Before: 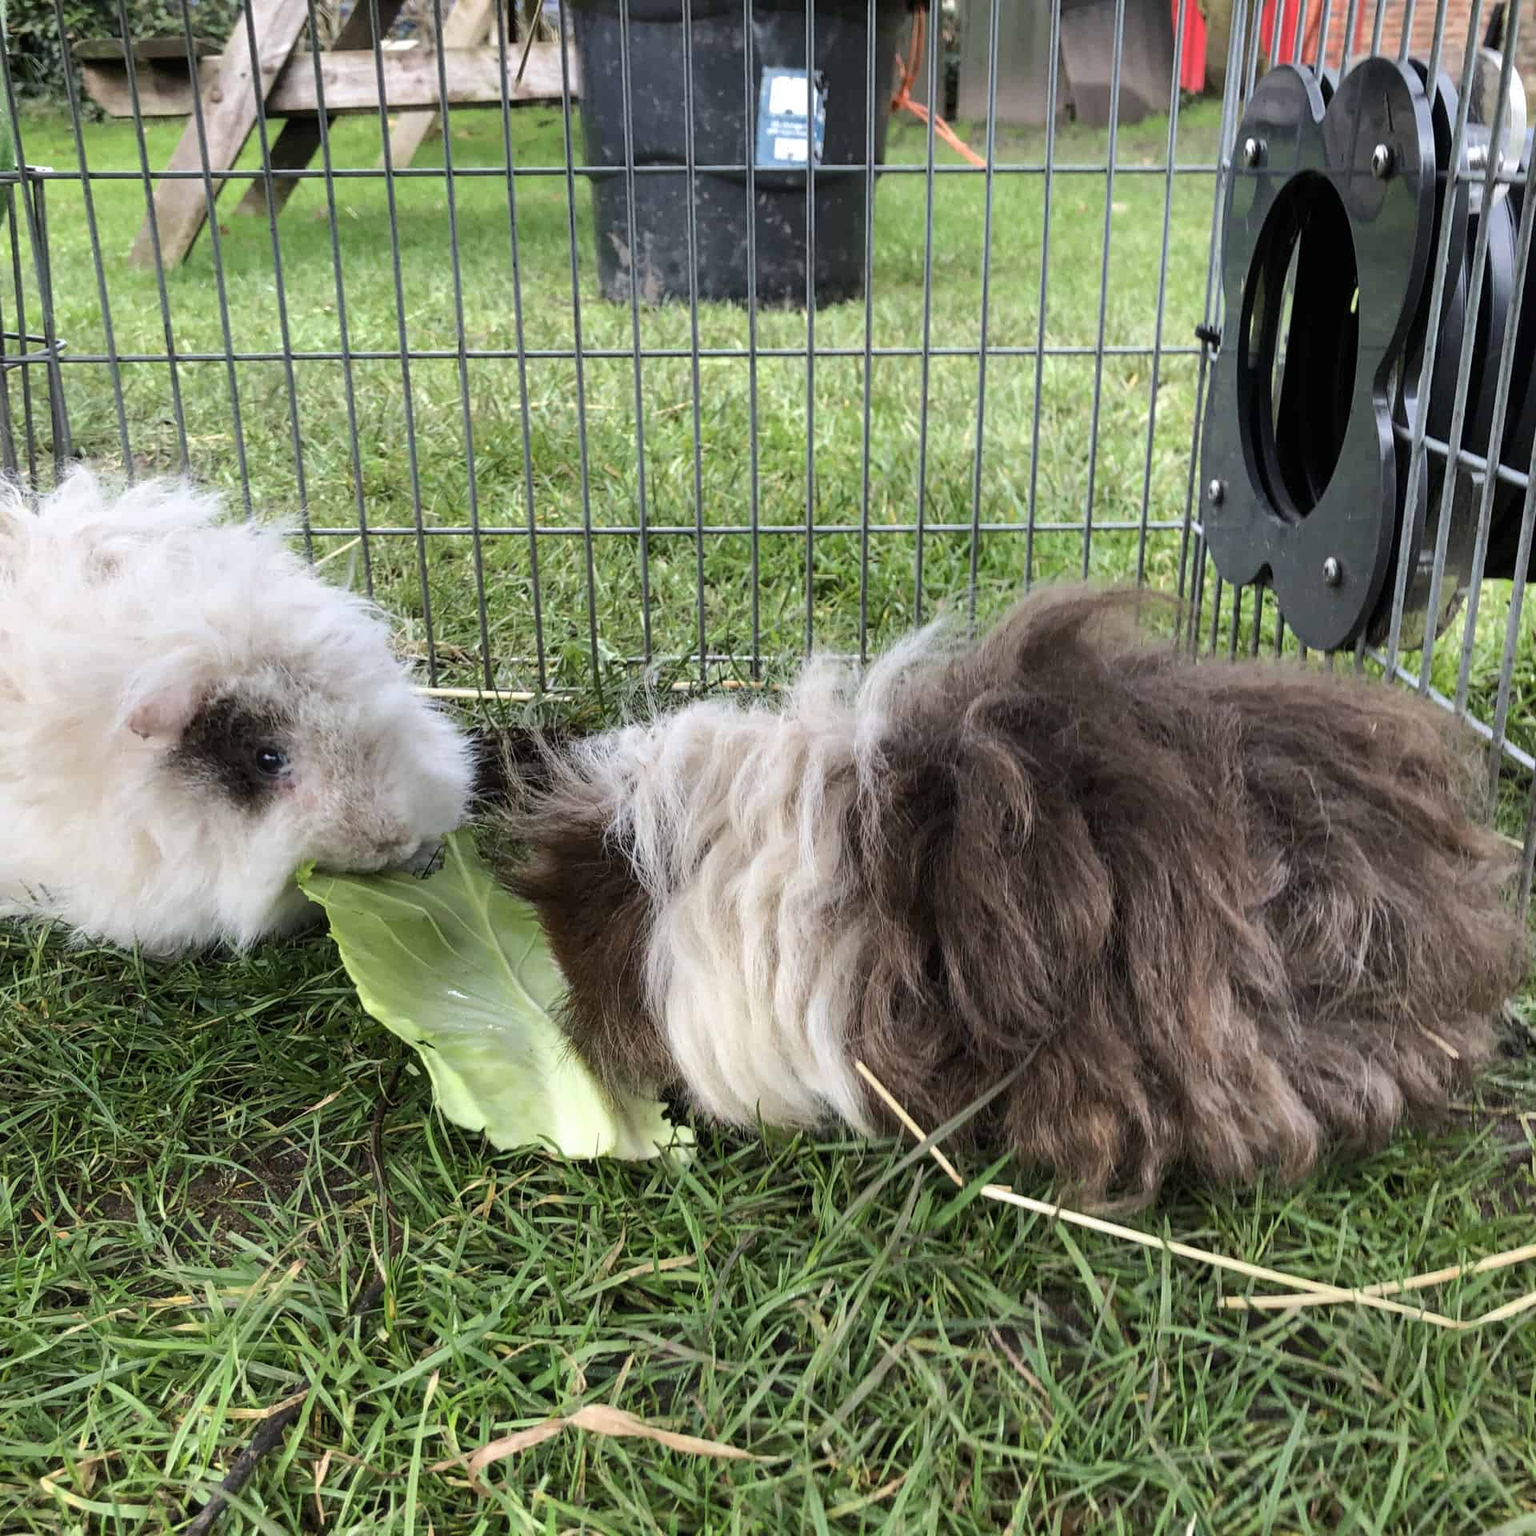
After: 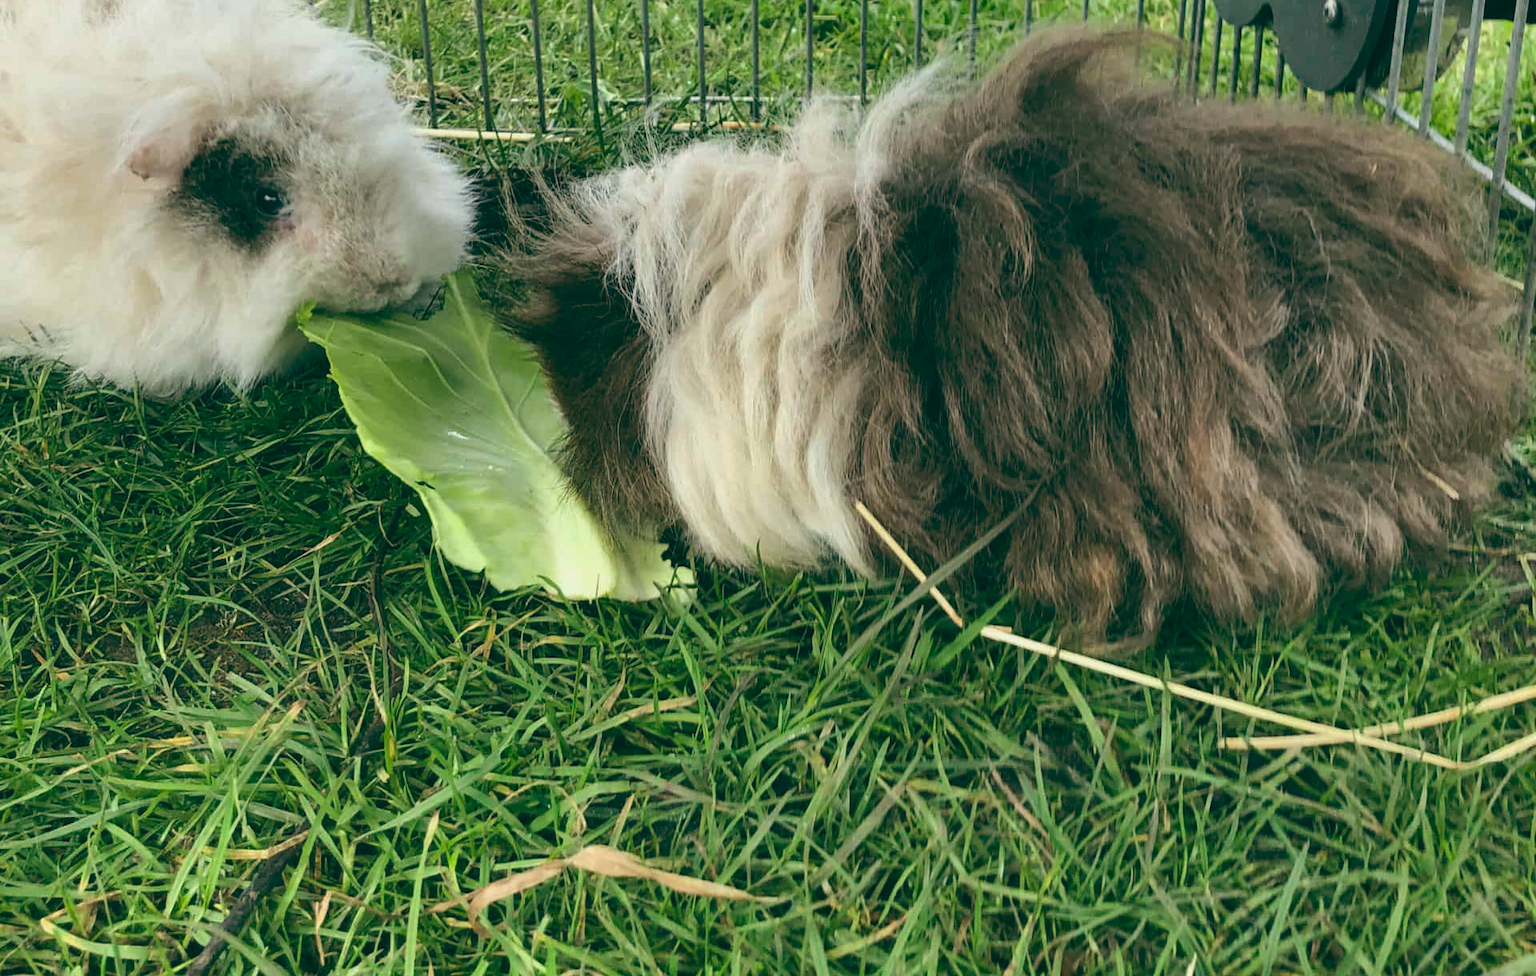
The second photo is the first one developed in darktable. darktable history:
crop and rotate: top 36.435%
color balance: lift [1.005, 0.99, 1.007, 1.01], gamma [1, 1.034, 1.032, 0.966], gain [0.873, 1.055, 1.067, 0.933]
